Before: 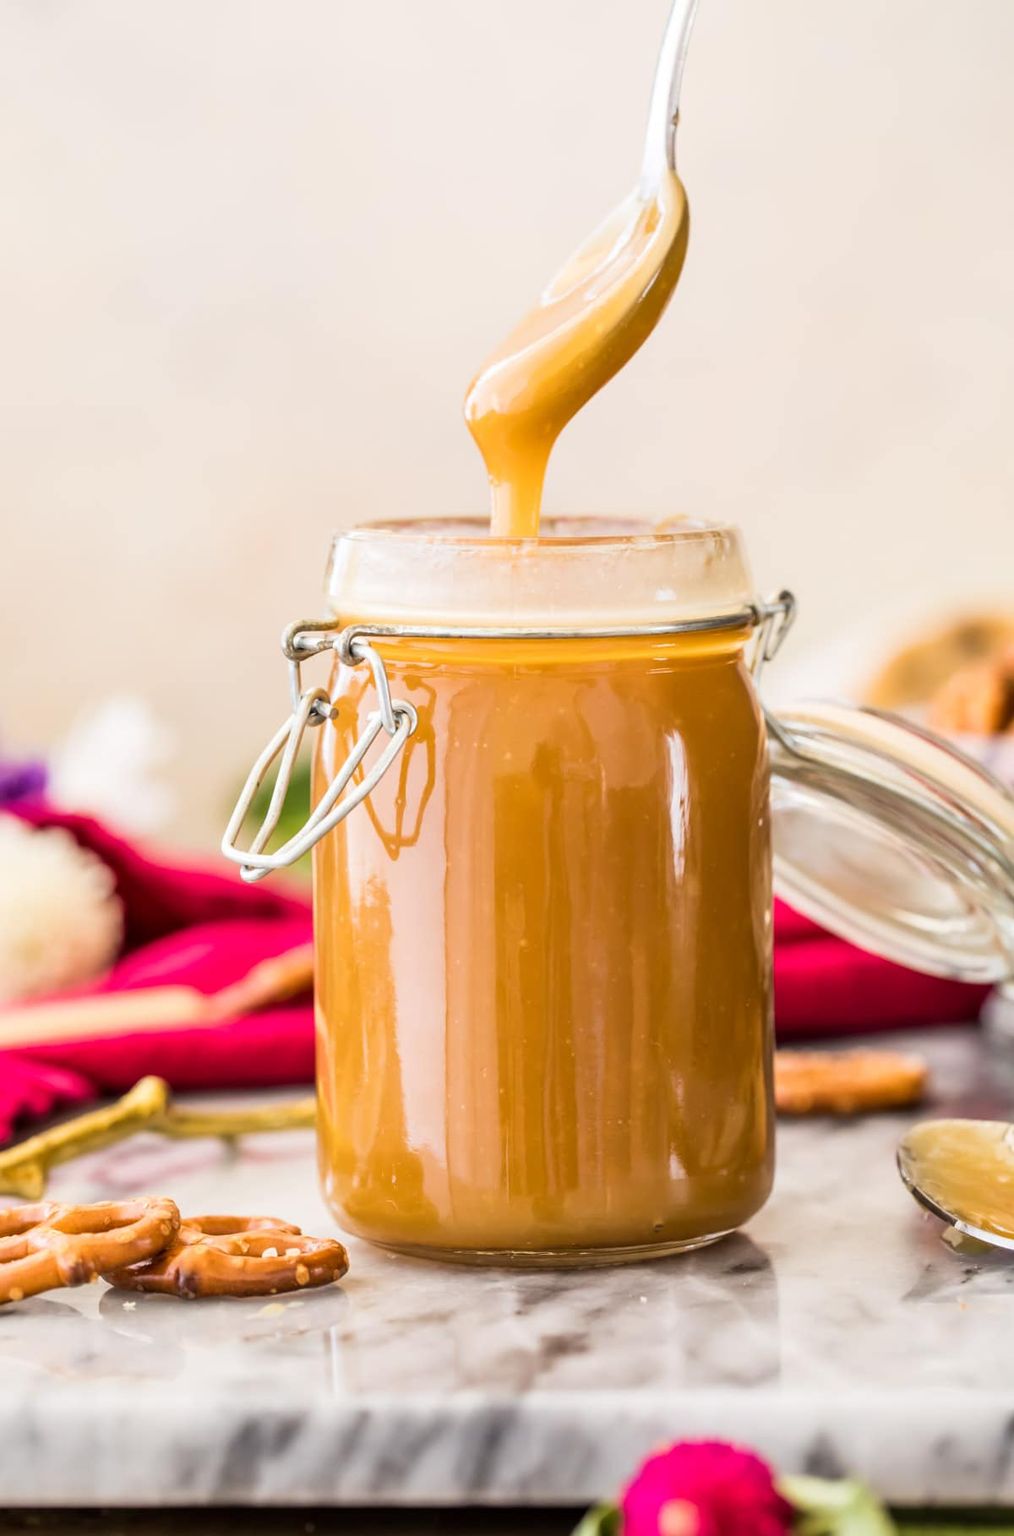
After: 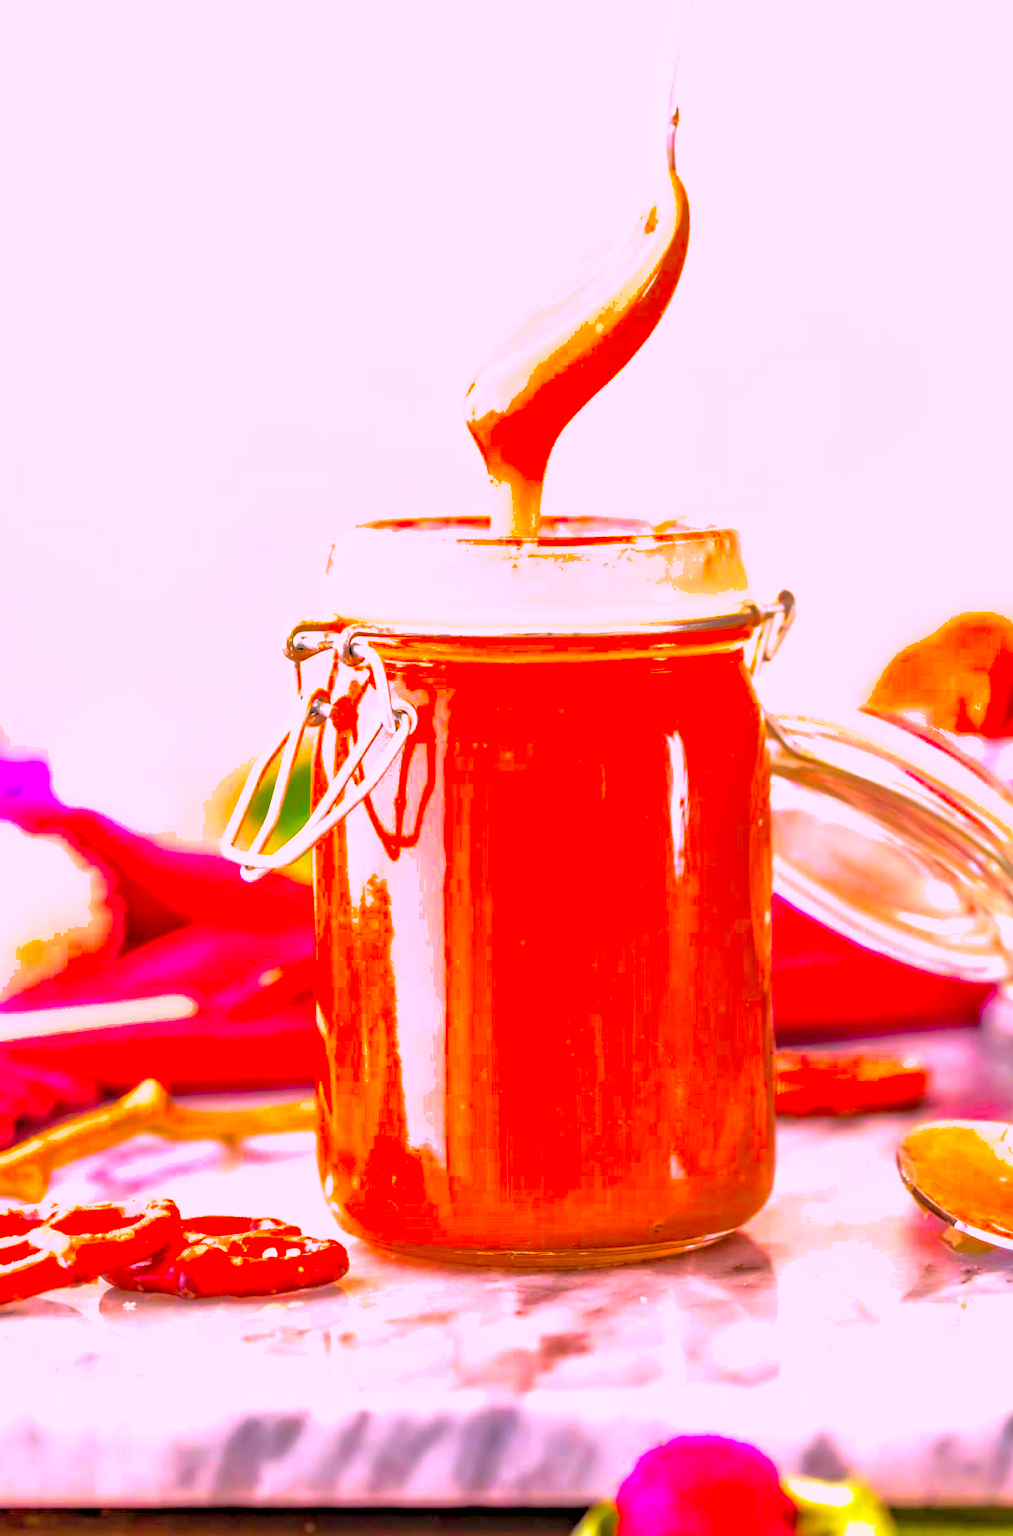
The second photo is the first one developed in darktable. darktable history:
exposure: exposure 0.662 EV, compensate highlight preservation false
haze removal: compatibility mode true, adaptive false
color correction: highlights a* 19.22, highlights b* -11.8, saturation 1.67
contrast brightness saturation: contrast 0.066, brightness 0.171, saturation 0.397
shadows and highlights: on, module defaults
